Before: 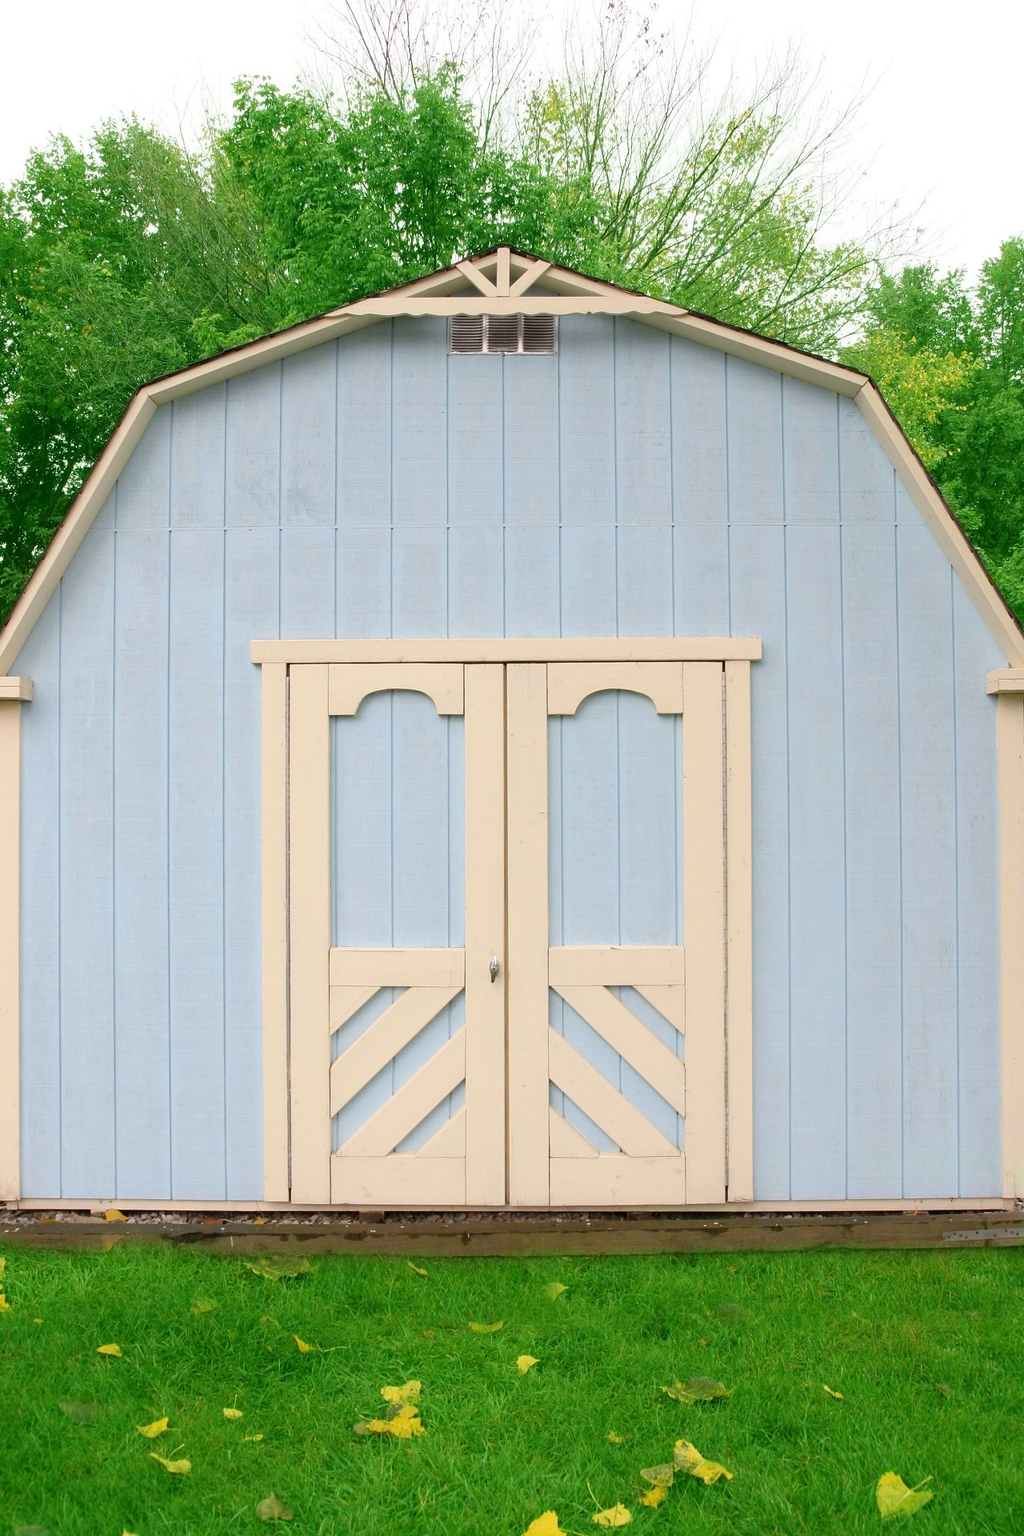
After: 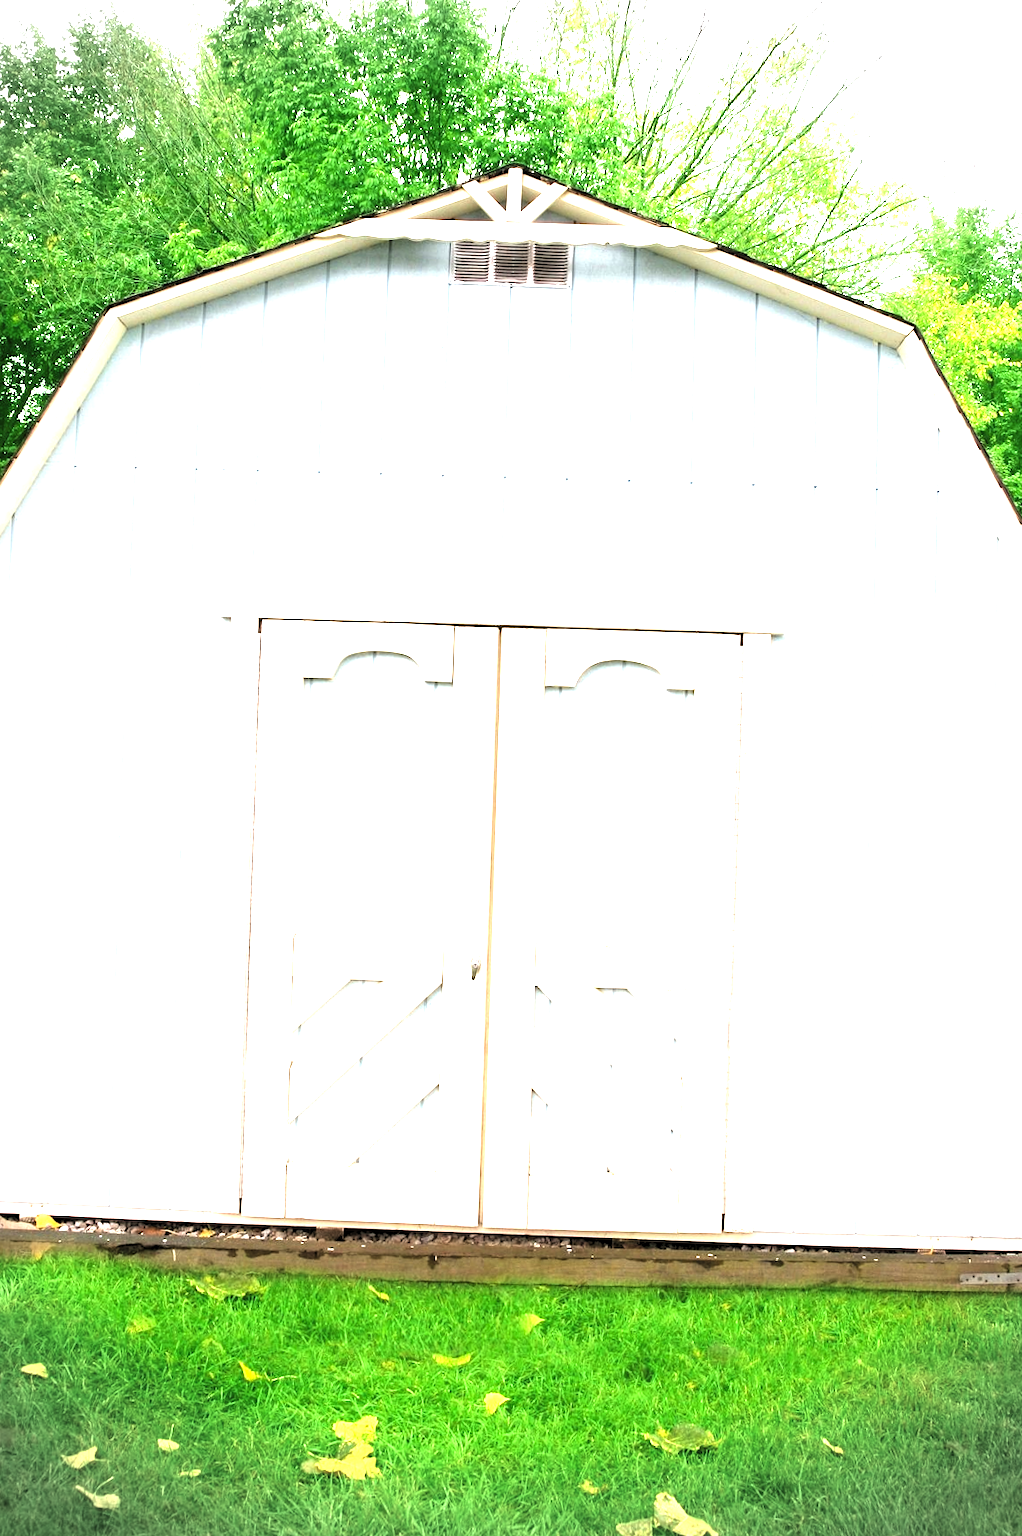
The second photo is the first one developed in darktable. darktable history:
vignetting: fall-off start 87.93%, fall-off radius 23.74%
crop and rotate: angle -2.14°, left 3.119%, top 3.838%, right 1.537%, bottom 0.721%
exposure: black level correction 0, exposure 1.514 EV, compensate highlight preservation false
levels: levels [0.182, 0.542, 0.902]
